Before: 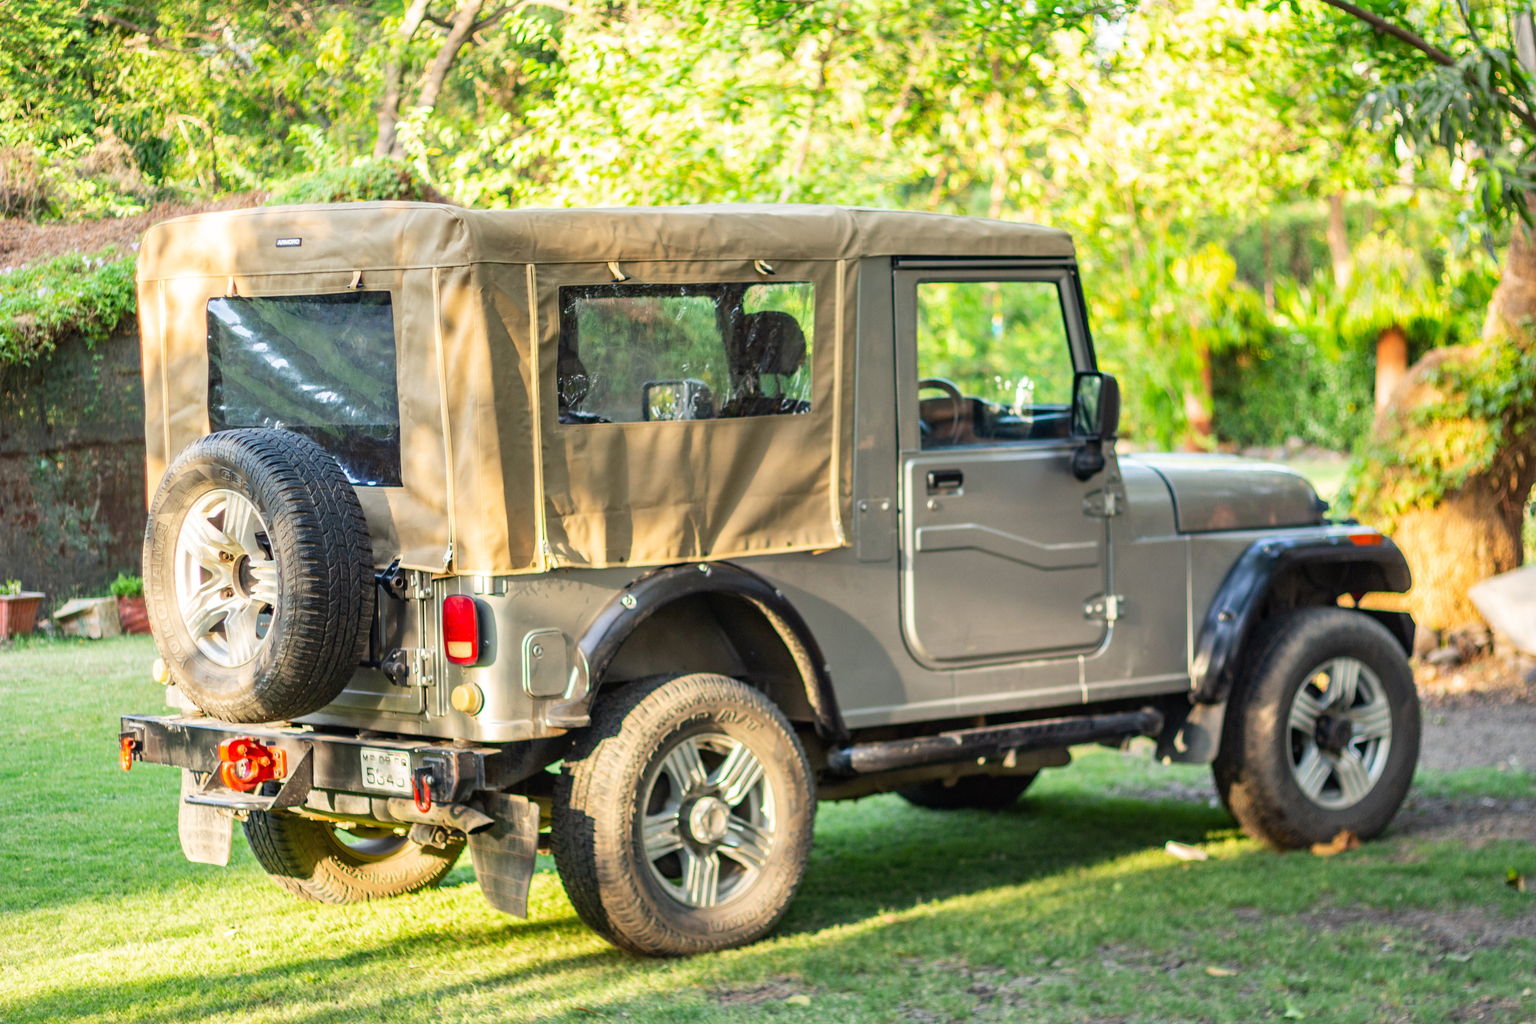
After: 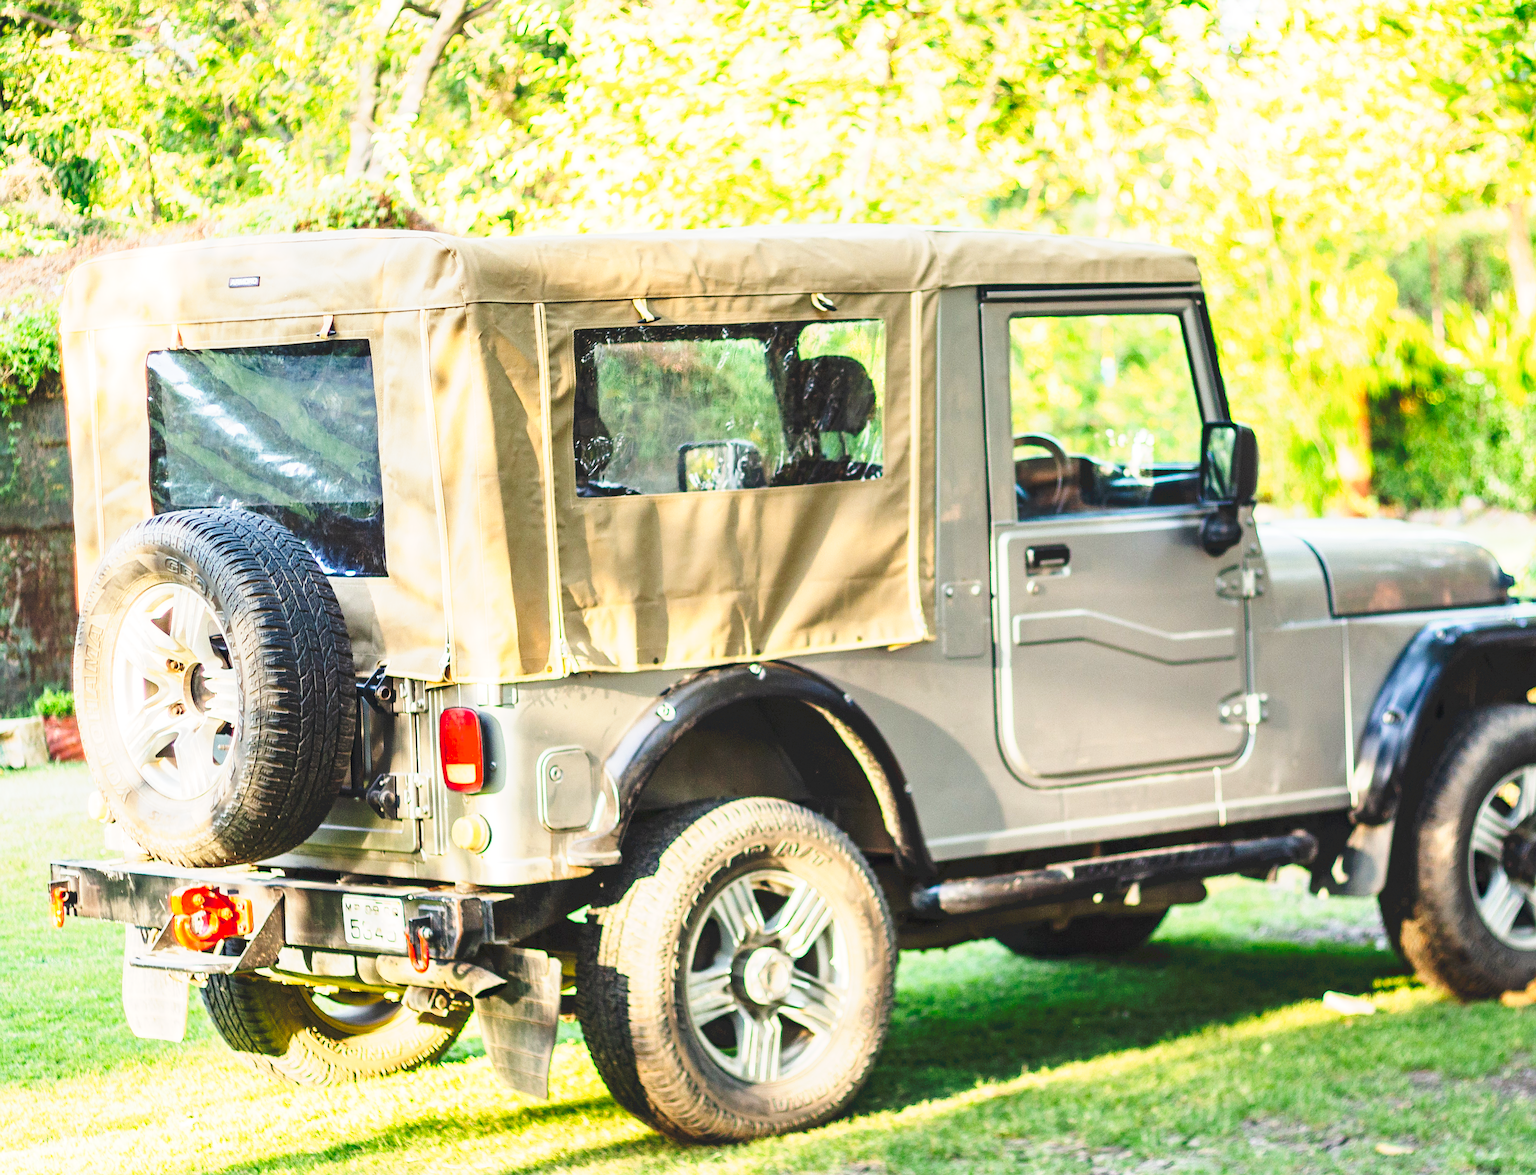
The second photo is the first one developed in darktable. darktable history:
sharpen: on, module defaults
tone curve: curves: ch0 [(0, 0) (0.003, 0.037) (0.011, 0.061) (0.025, 0.104) (0.044, 0.145) (0.069, 0.145) (0.1, 0.127) (0.136, 0.175) (0.177, 0.207) (0.224, 0.252) (0.277, 0.341) (0.335, 0.446) (0.399, 0.554) (0.468, 0.658) (0.543, 0.757) (0.623, 0.843) (0.709, 0.919) (0.801, 0.958) (0.898, 0.975) (1, 1)], preserve colors none
crop and rotate: angle 1°, left 4.281%, top 0.642%, right 11.383%, bottom 2.486%
